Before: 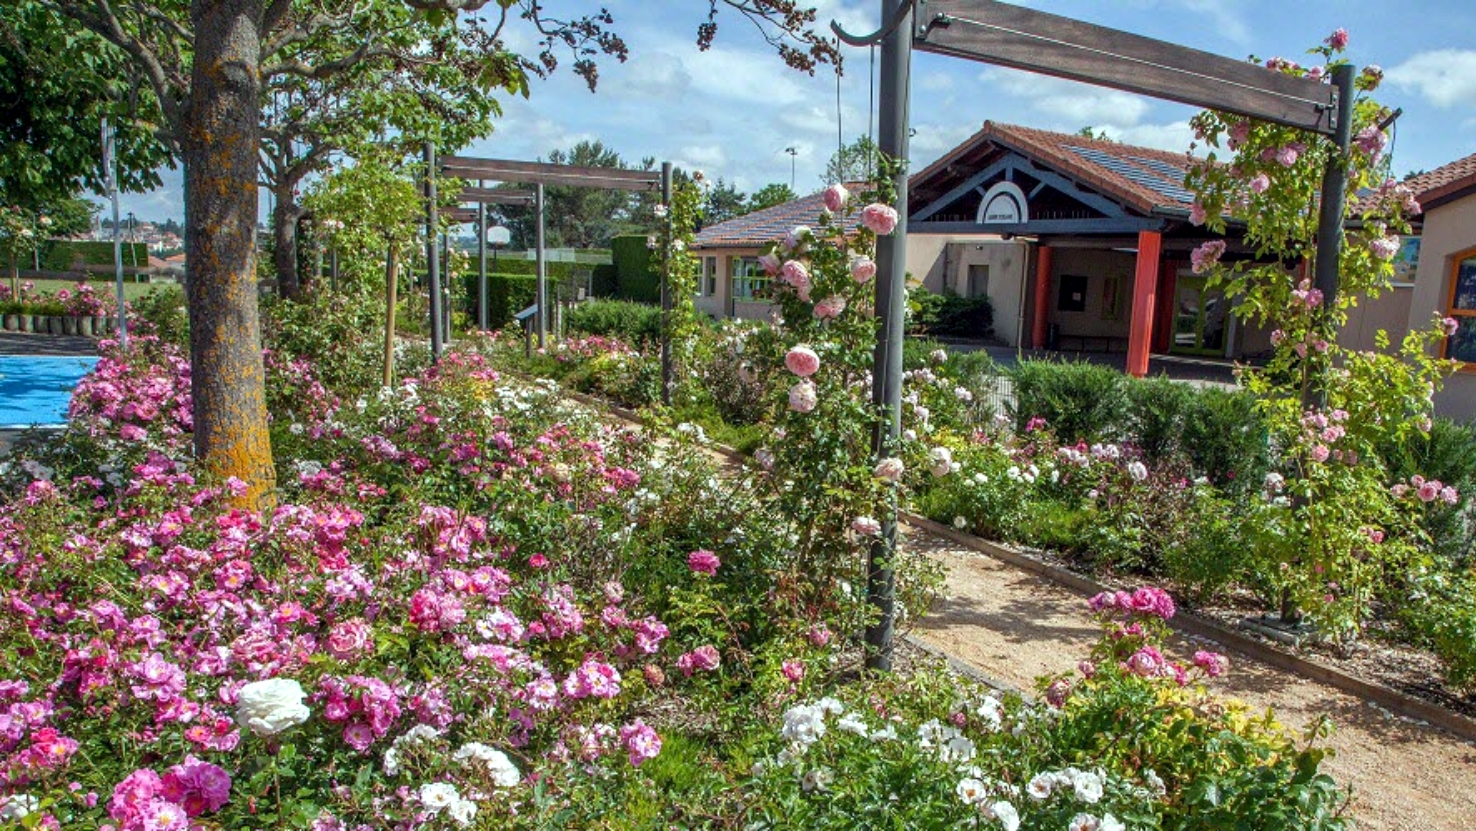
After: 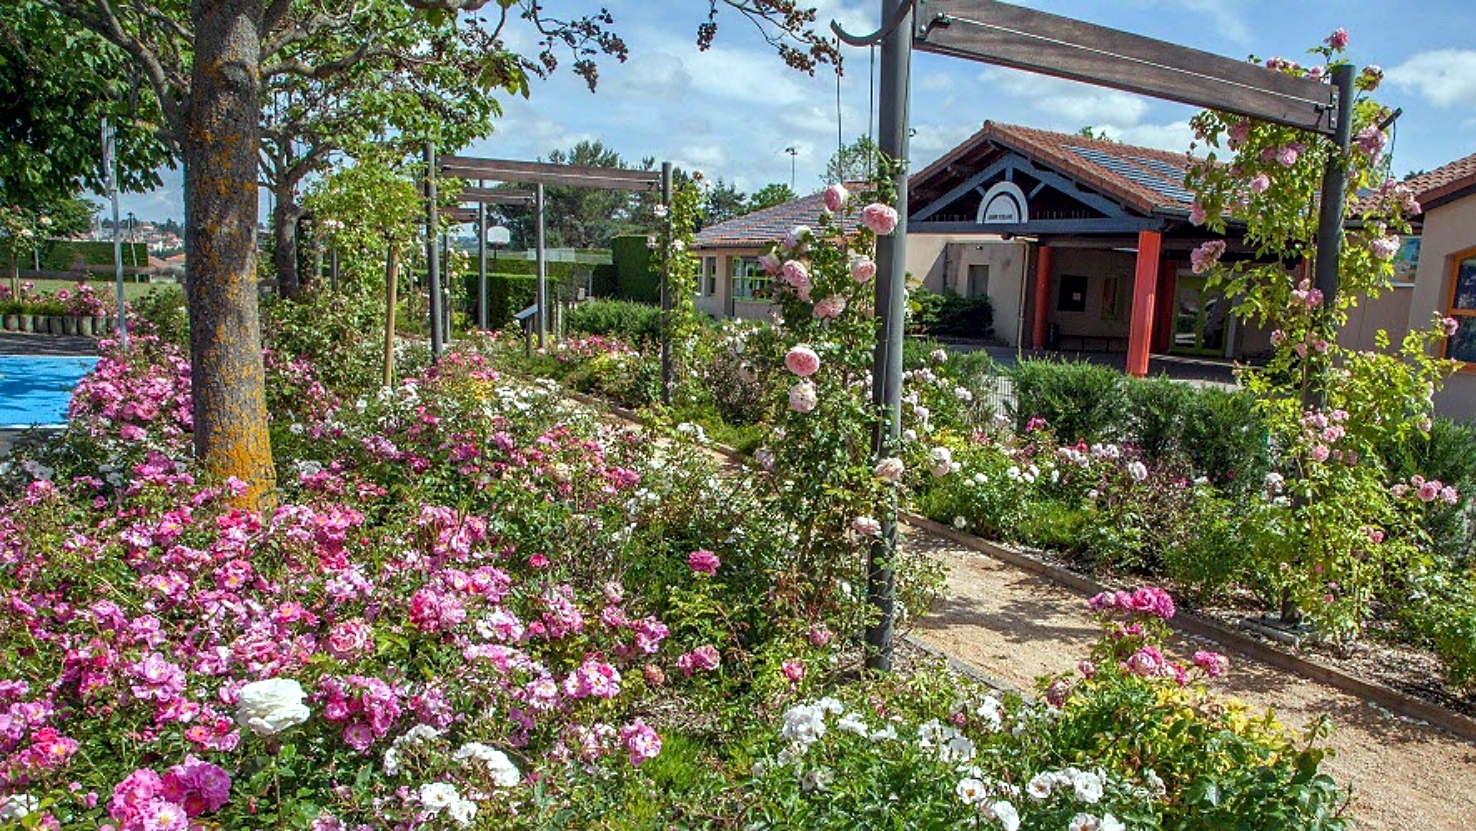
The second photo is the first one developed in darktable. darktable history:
sharpen: radius 1.84, amount 0.412, threshold 1.417
